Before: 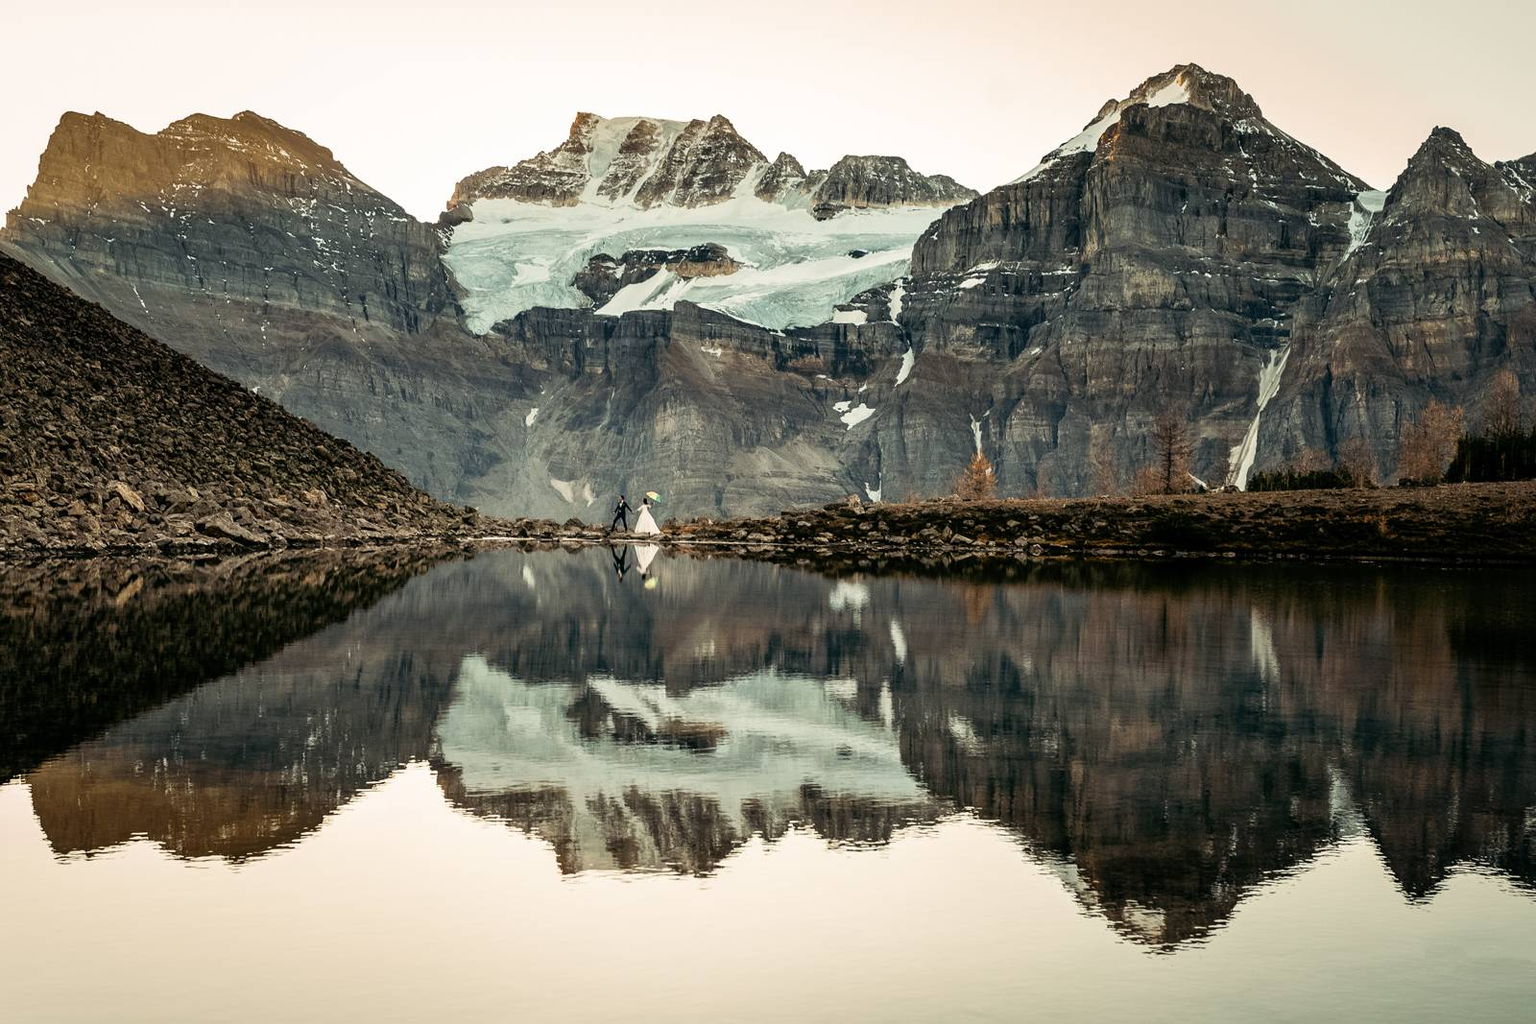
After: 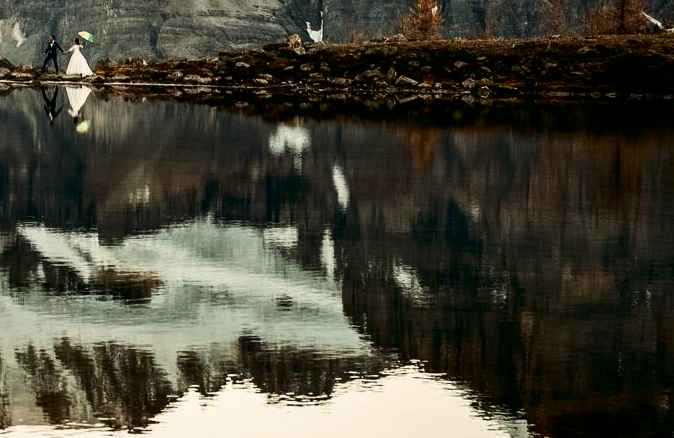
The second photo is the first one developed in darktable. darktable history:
crop: left 37.221%, top 45.169%, right 20.63%, bottom 13.777%
contrast brightness saturation: contrast 0.19, brightness -0.24, saturation 0.11
